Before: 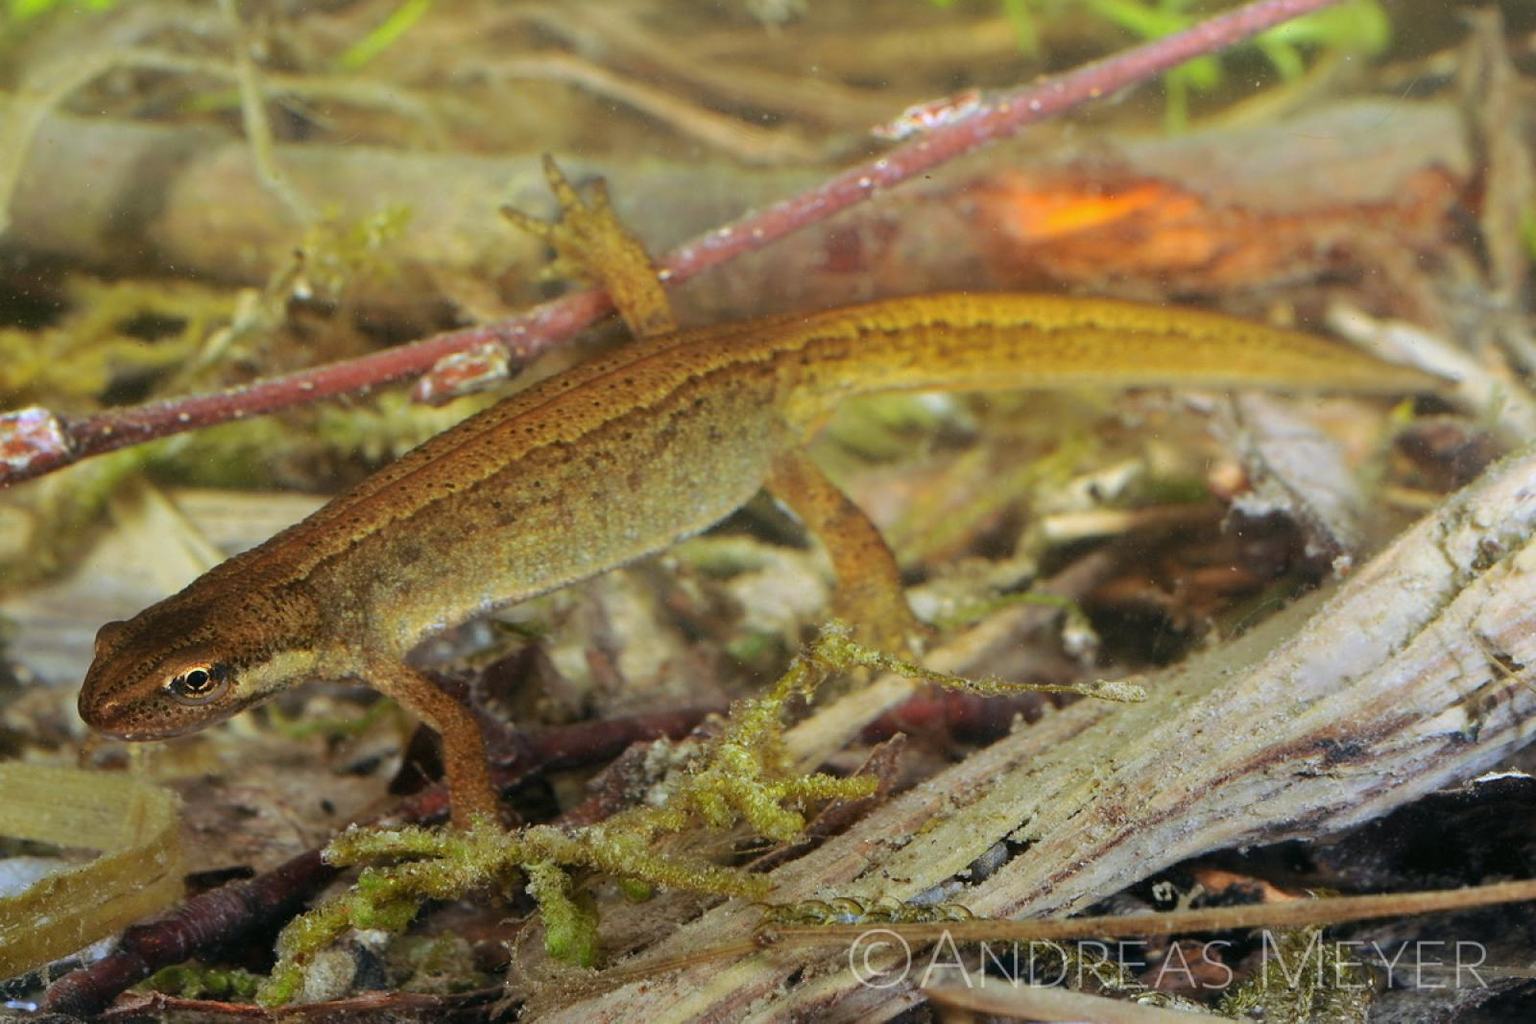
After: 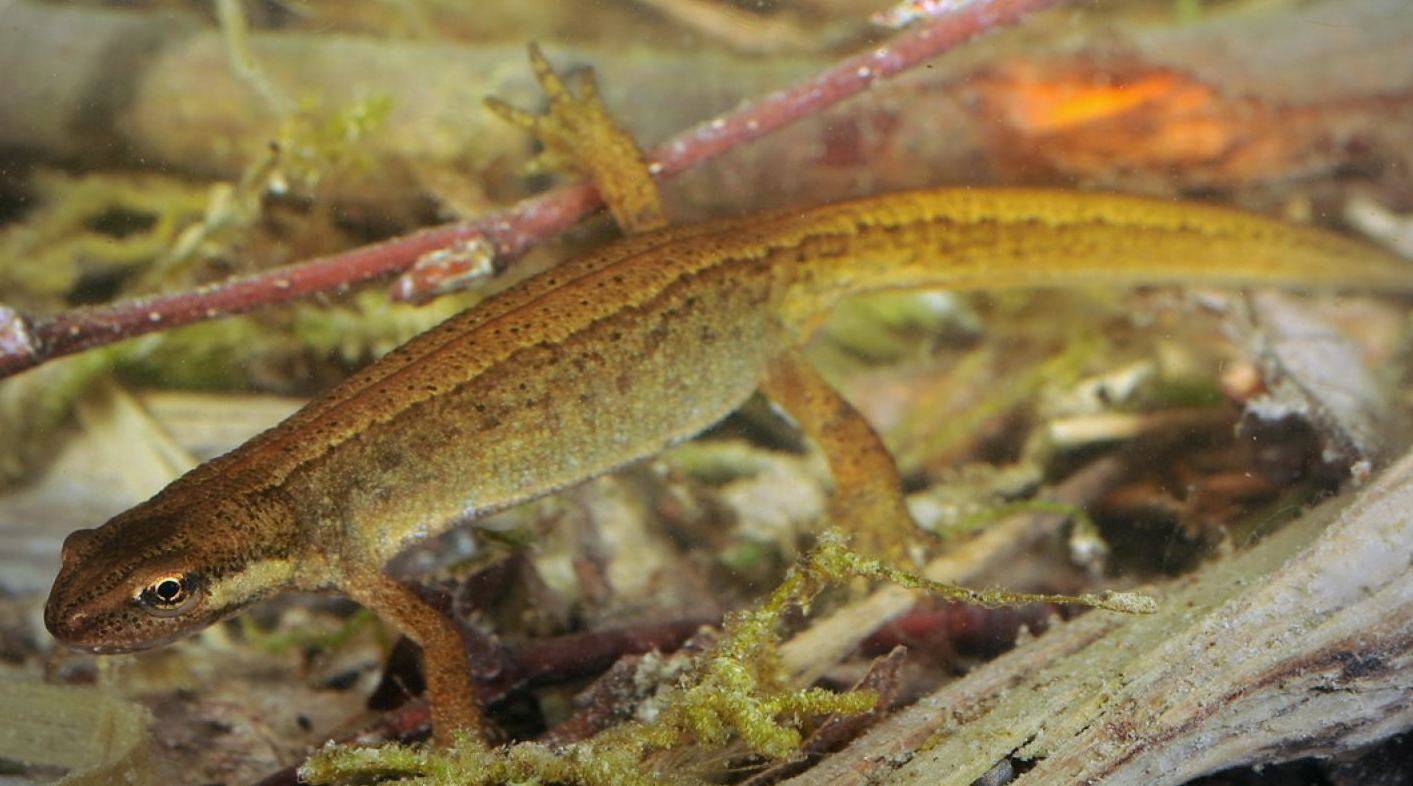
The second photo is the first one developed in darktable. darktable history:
vignetting: on, module defaults
crop and rotate: left 2.316%, top 11.068%, right 9.333%, bottom 15.24%
